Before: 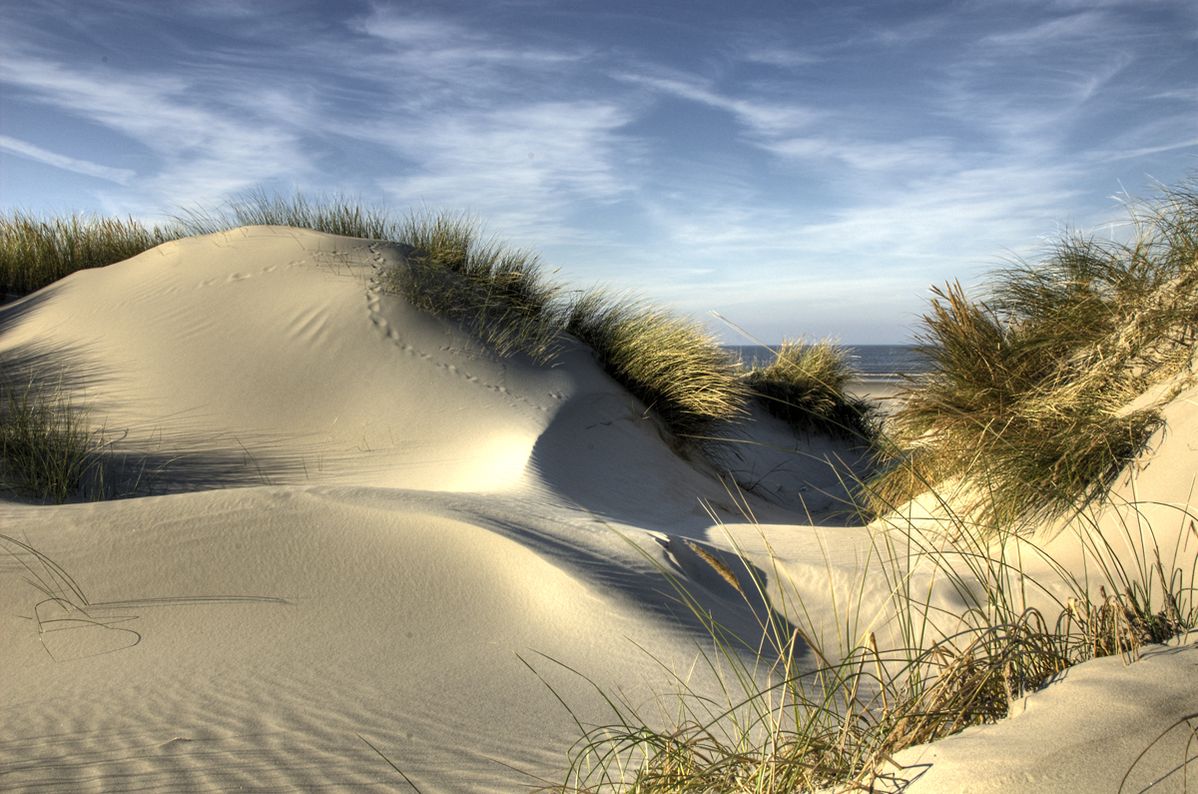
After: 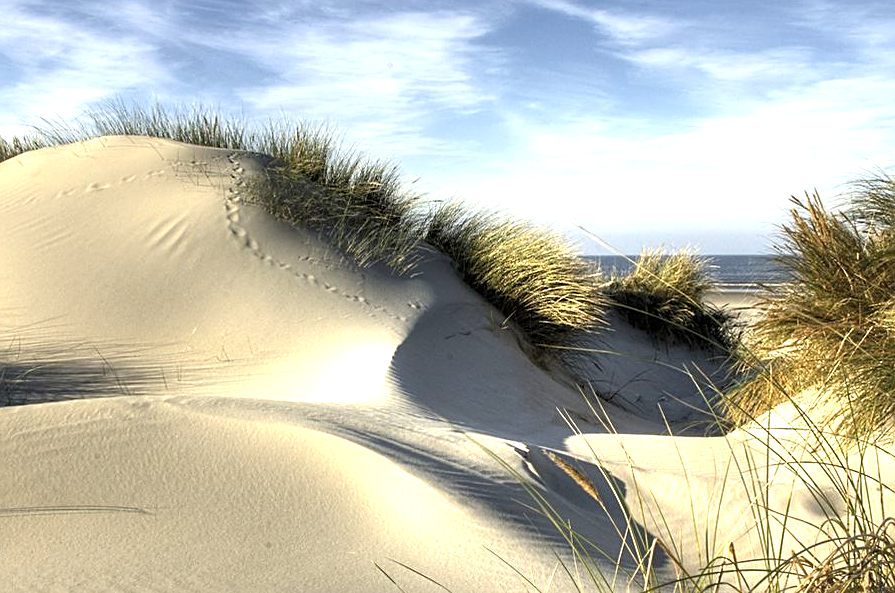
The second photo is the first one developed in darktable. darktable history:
exposure: black level correction 0, exposure 0.7 EV, compensate exposure bias true, compensate highlight preservation false
sharpen: on, module defaults
crop and rotate: left 11.831%, top 11.346%, right 13.429%, bottom 13.899%
